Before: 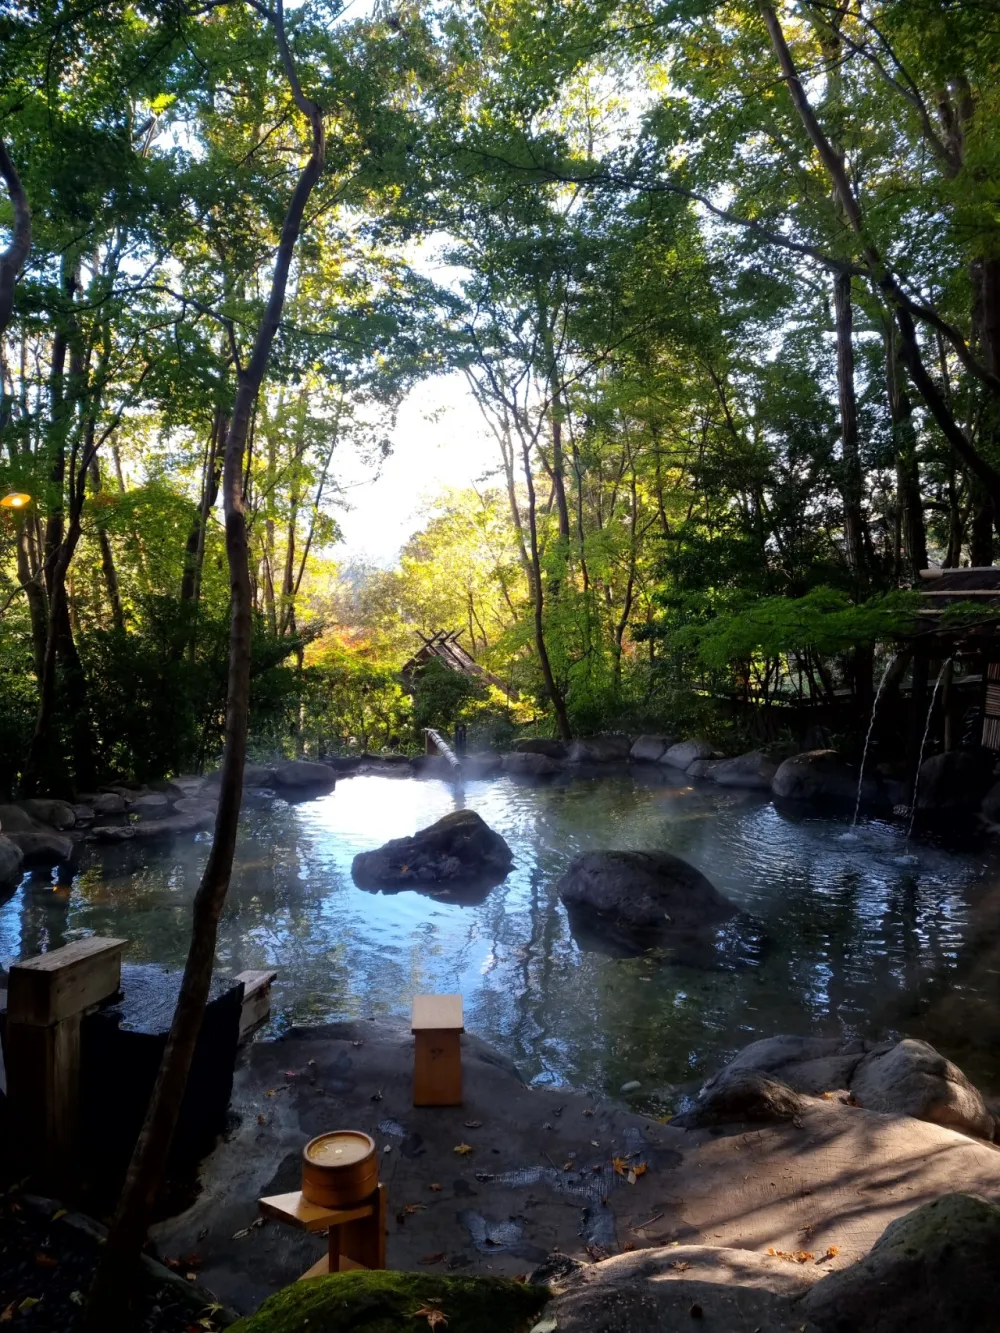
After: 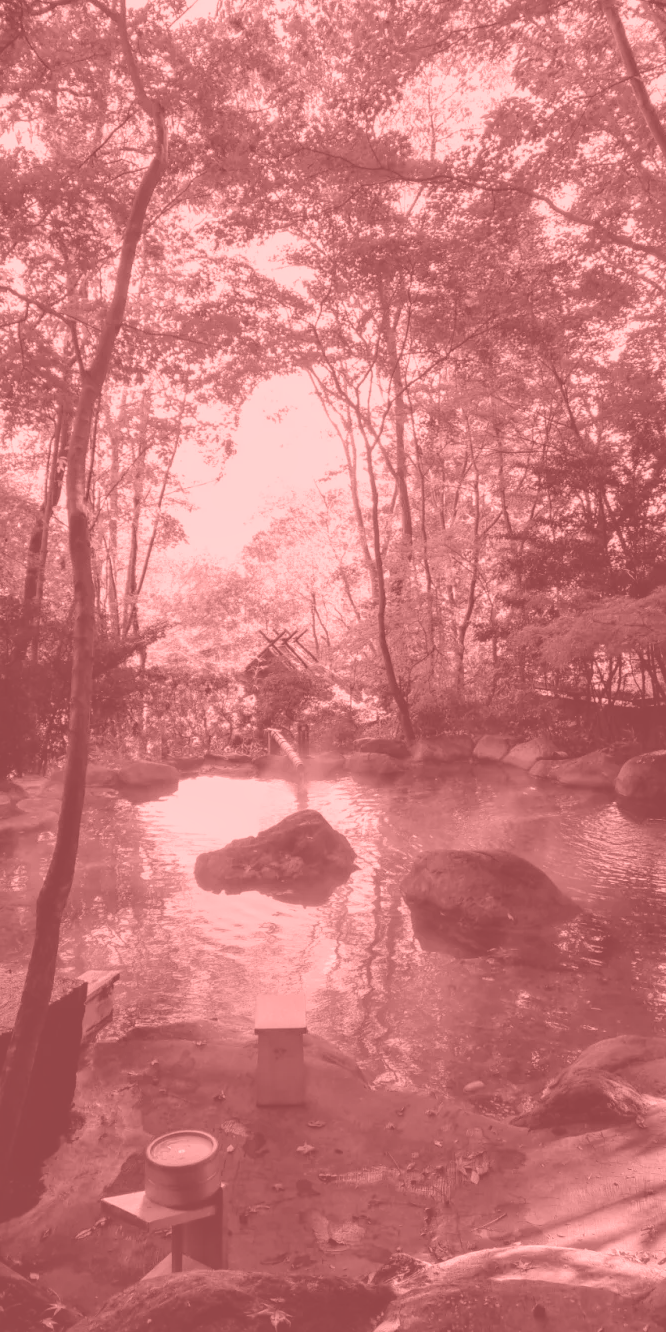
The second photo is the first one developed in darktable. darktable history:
local contrast: highlights 40%, shadows 60%, detail 136%, midtone range 0.514
crop and rotate: left 15.754%, right 17.579%
colorize: saturation 51%, source mix 50.67%, lightness 50.67%
color calibration: illuminant as shot in camera, x 0.358, y 0.373, temperature 4628.91 K
